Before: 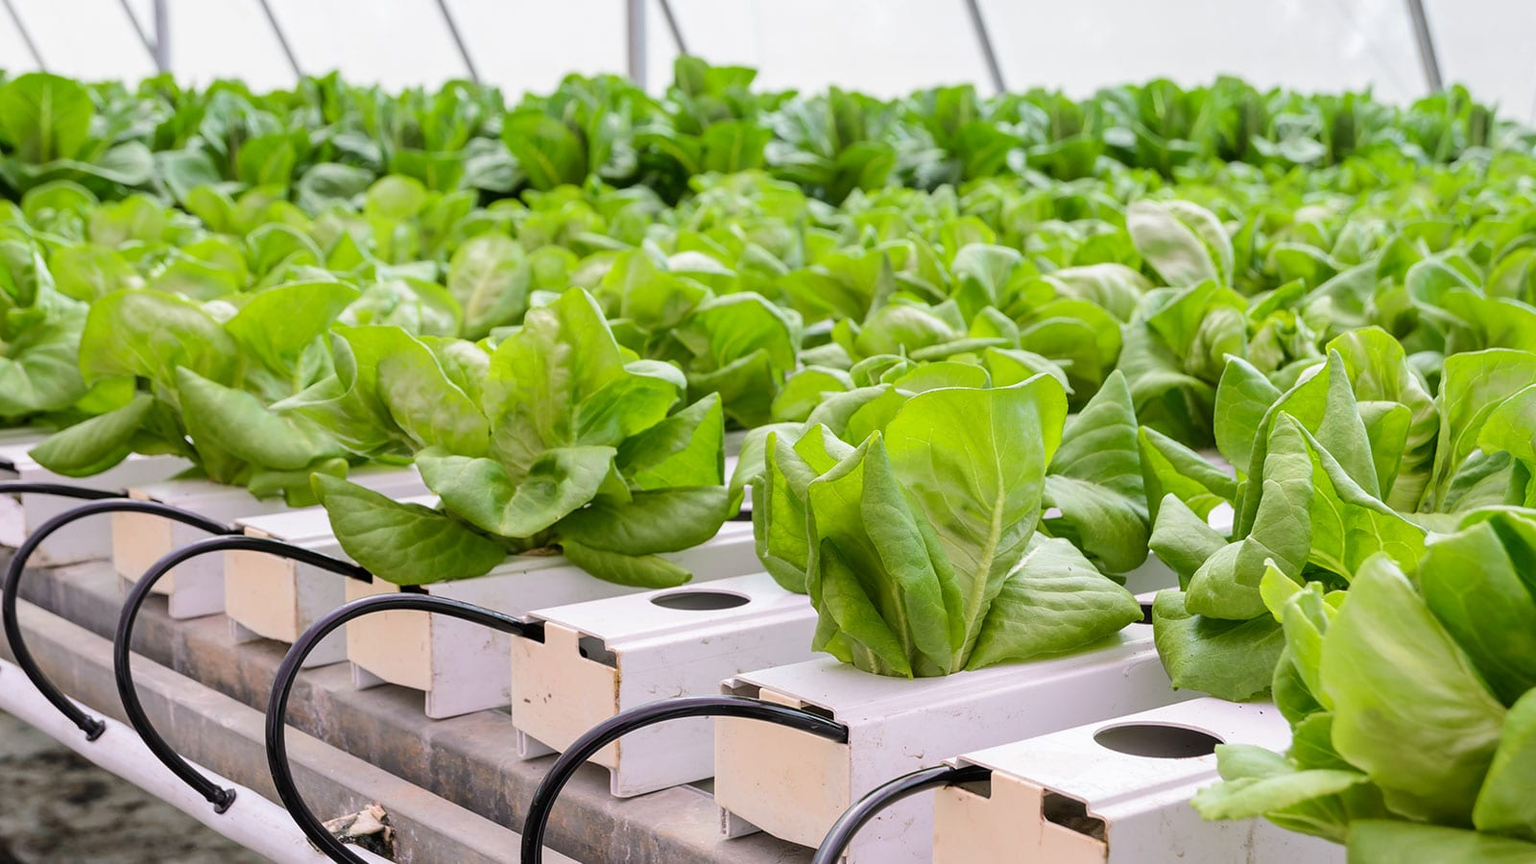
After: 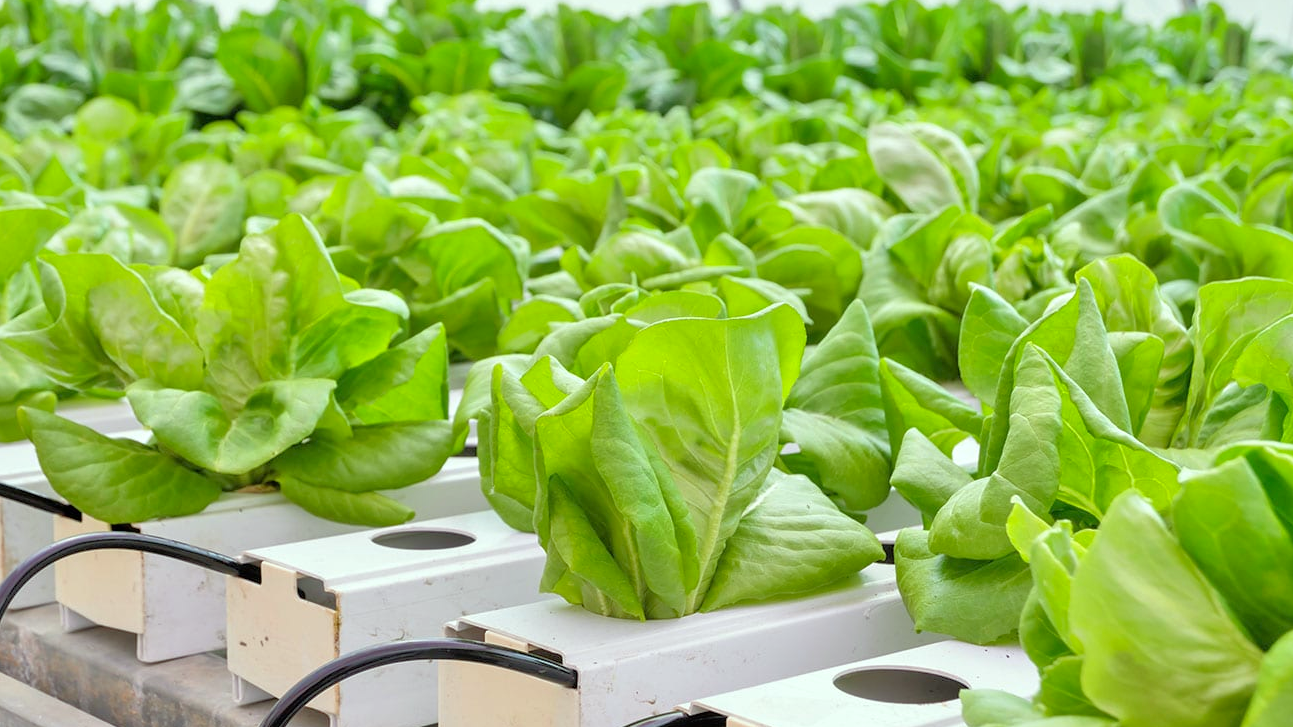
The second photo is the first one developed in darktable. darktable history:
tone equalizer: -7 EV 0.15 EV, -6 EV 0.6 EV, -5 EV 1.15 EV, -4 EV 1.33 EV, -3 EV 1.15 EV, -2 EV 0.6 EV, -1 EV 0.15 EV, mask exposure compensation -0.5 EV
crop: left 19.159%, top 9.58%, bottom 9.58%
color correction: highlights a* -8, highlights b* 3.1
